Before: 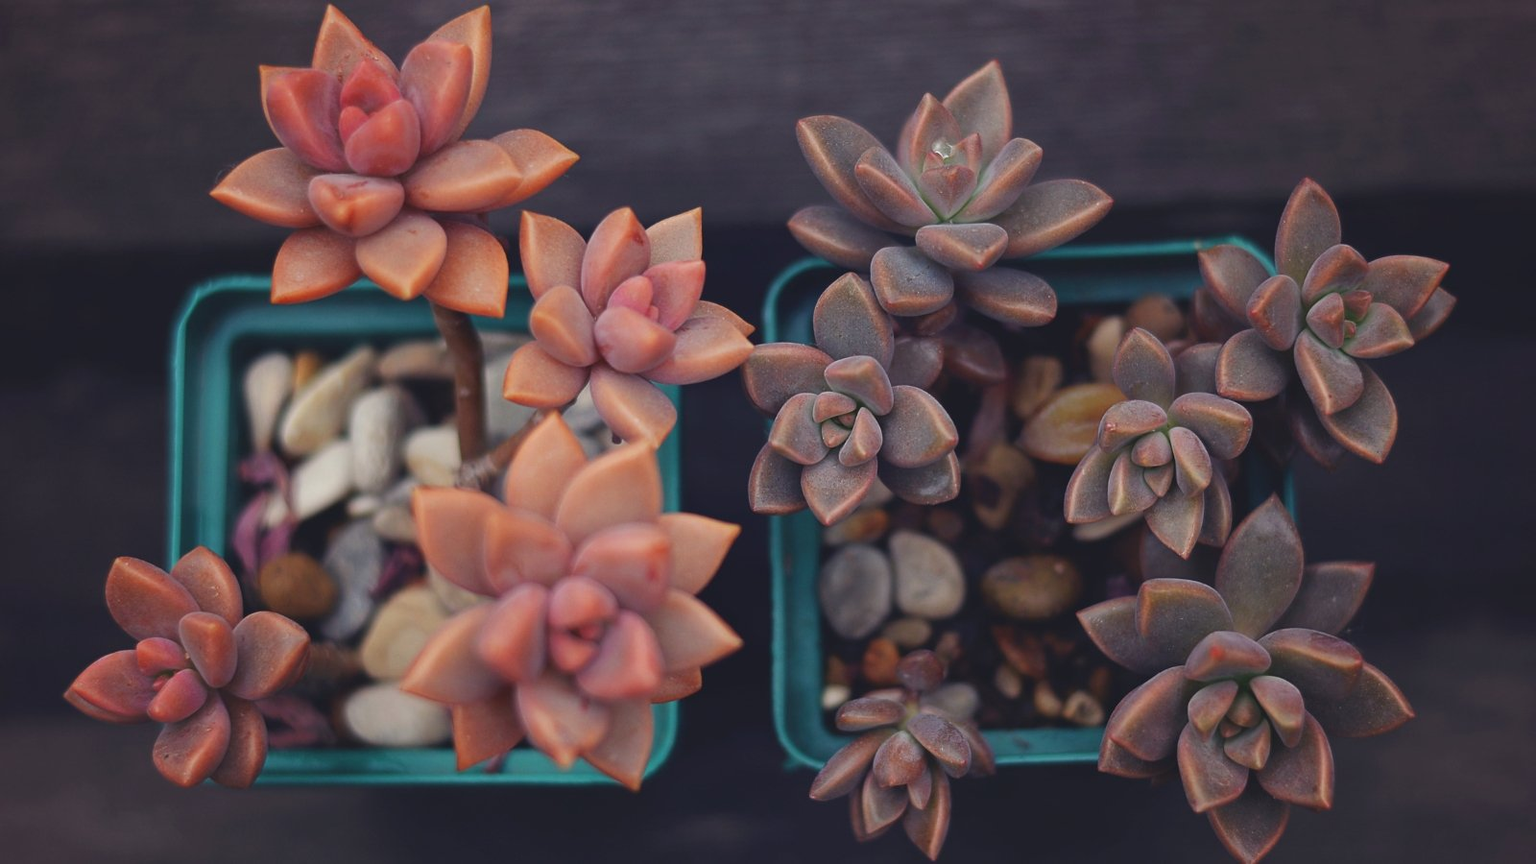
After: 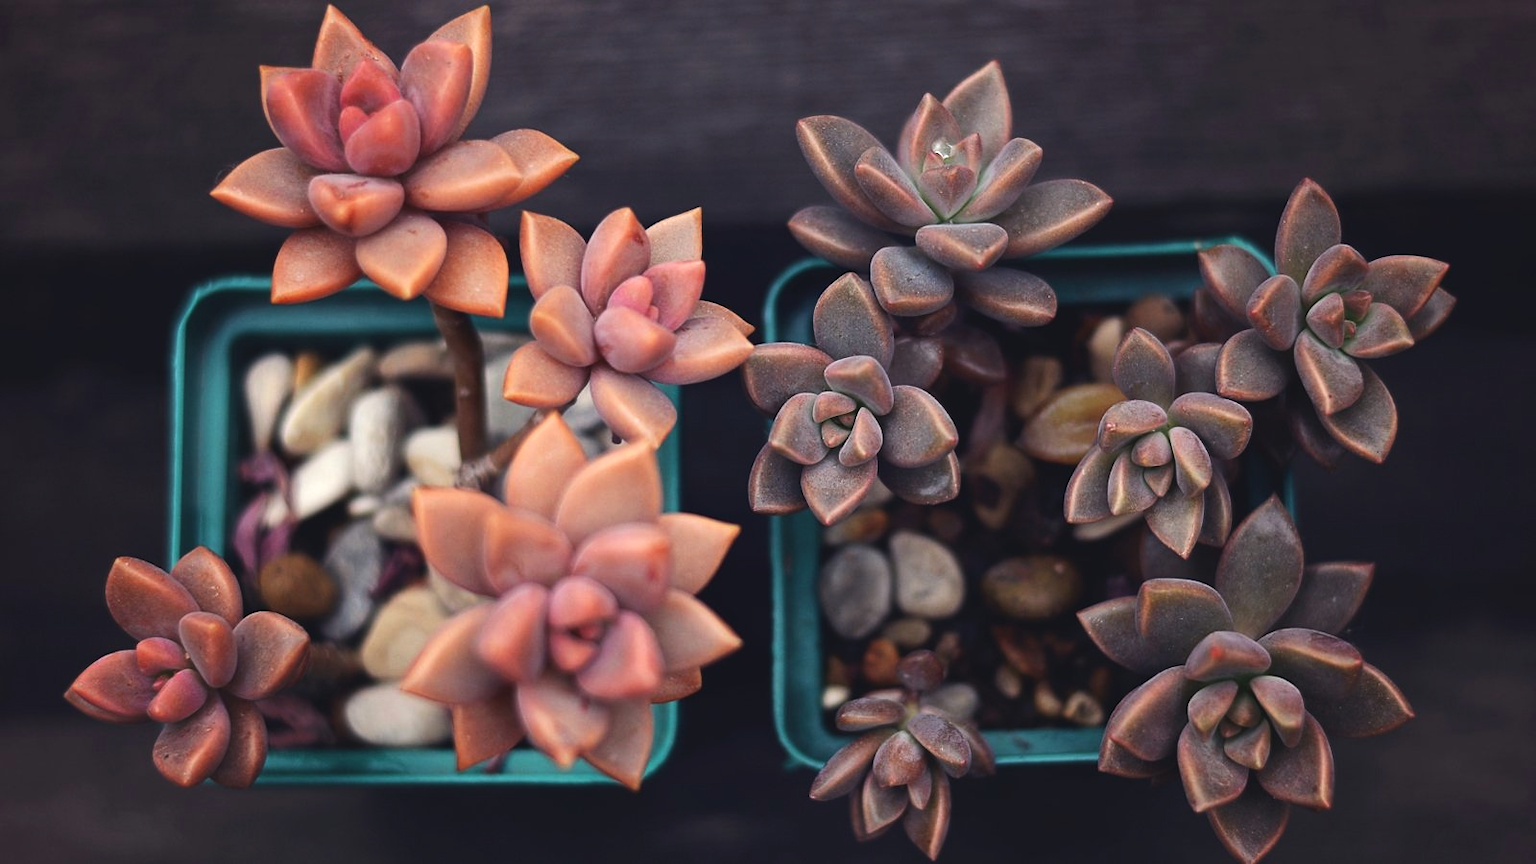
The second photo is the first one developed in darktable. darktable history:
tone equalizer: -8 EV -0.75 EV, -7 EV -0.7 EV, -6 EV -0.6 EV, -5 EV -0.4 EV, -3 EV 0.4 EV, -2 EV 0.6 EV, -1 EV 0.7 EV, +0 EV 0.75 EV, edges refinement/feathering 500, mask exposure compensation -1.57 EV, preserve details no
white balance: red 1, blue 1
